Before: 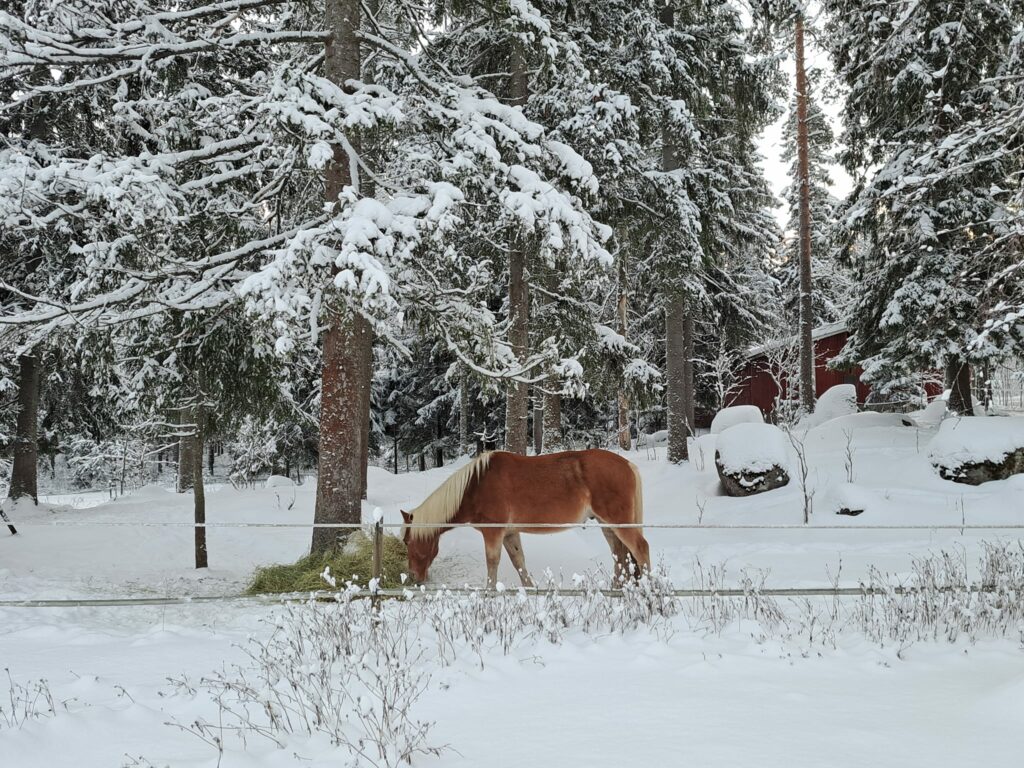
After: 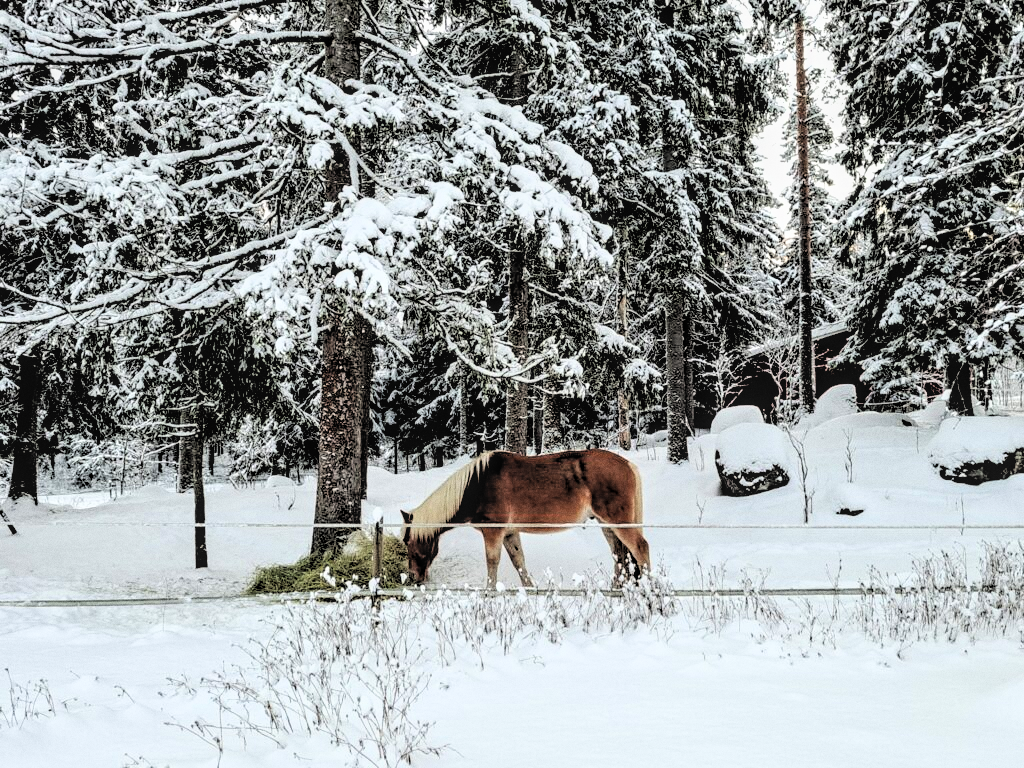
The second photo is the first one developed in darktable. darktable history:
local contrast: on, module defaults
filmic rgb: middle gray luminance 13.55%, black relative exposure -1.97 EV, white relative exposure 3.1 EV, threshold 6 EV, target black luminance 0%, hardness 1.79, latitude 59.23%, contrast 1.728, highlights saturation mix 5%, shadows ↔ highlights balance -37.52%, add noise in highlights 0, color science v3 (2019), use custom middle-gray values true, iterations of high-quality reconstruction 0, contrast in highlights soft, enable highlight reconstruction true
grain: coarseness 0.09 ISO
